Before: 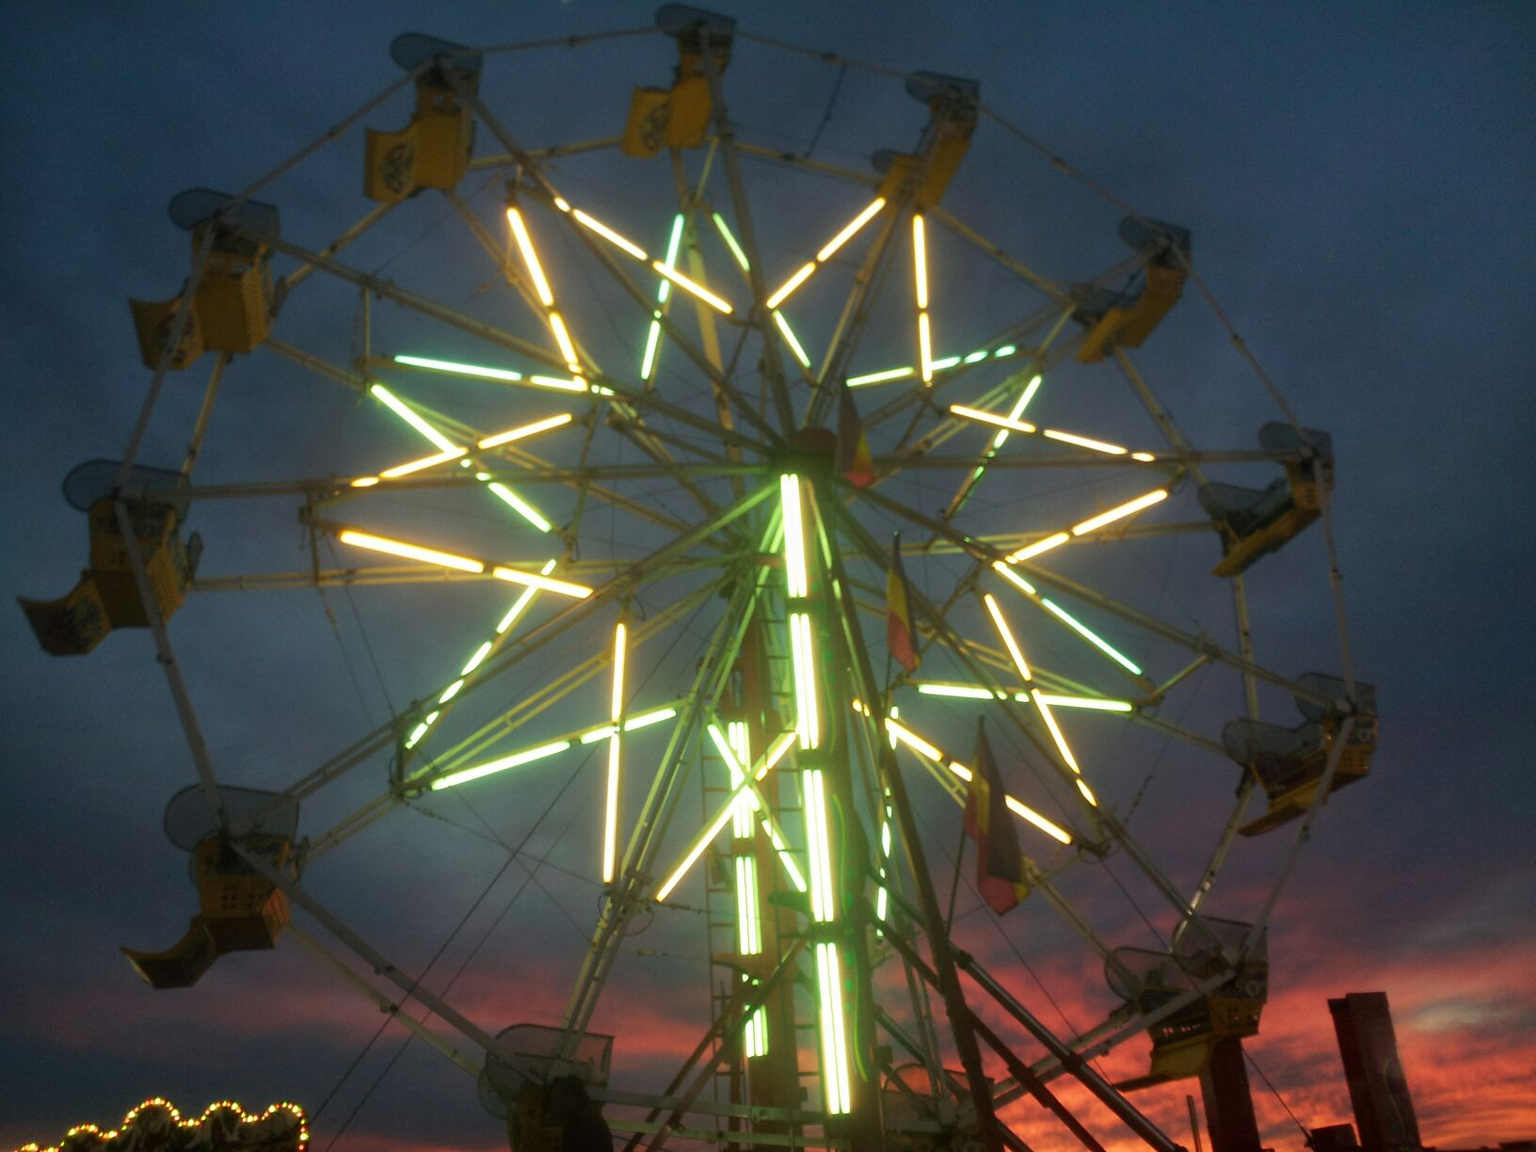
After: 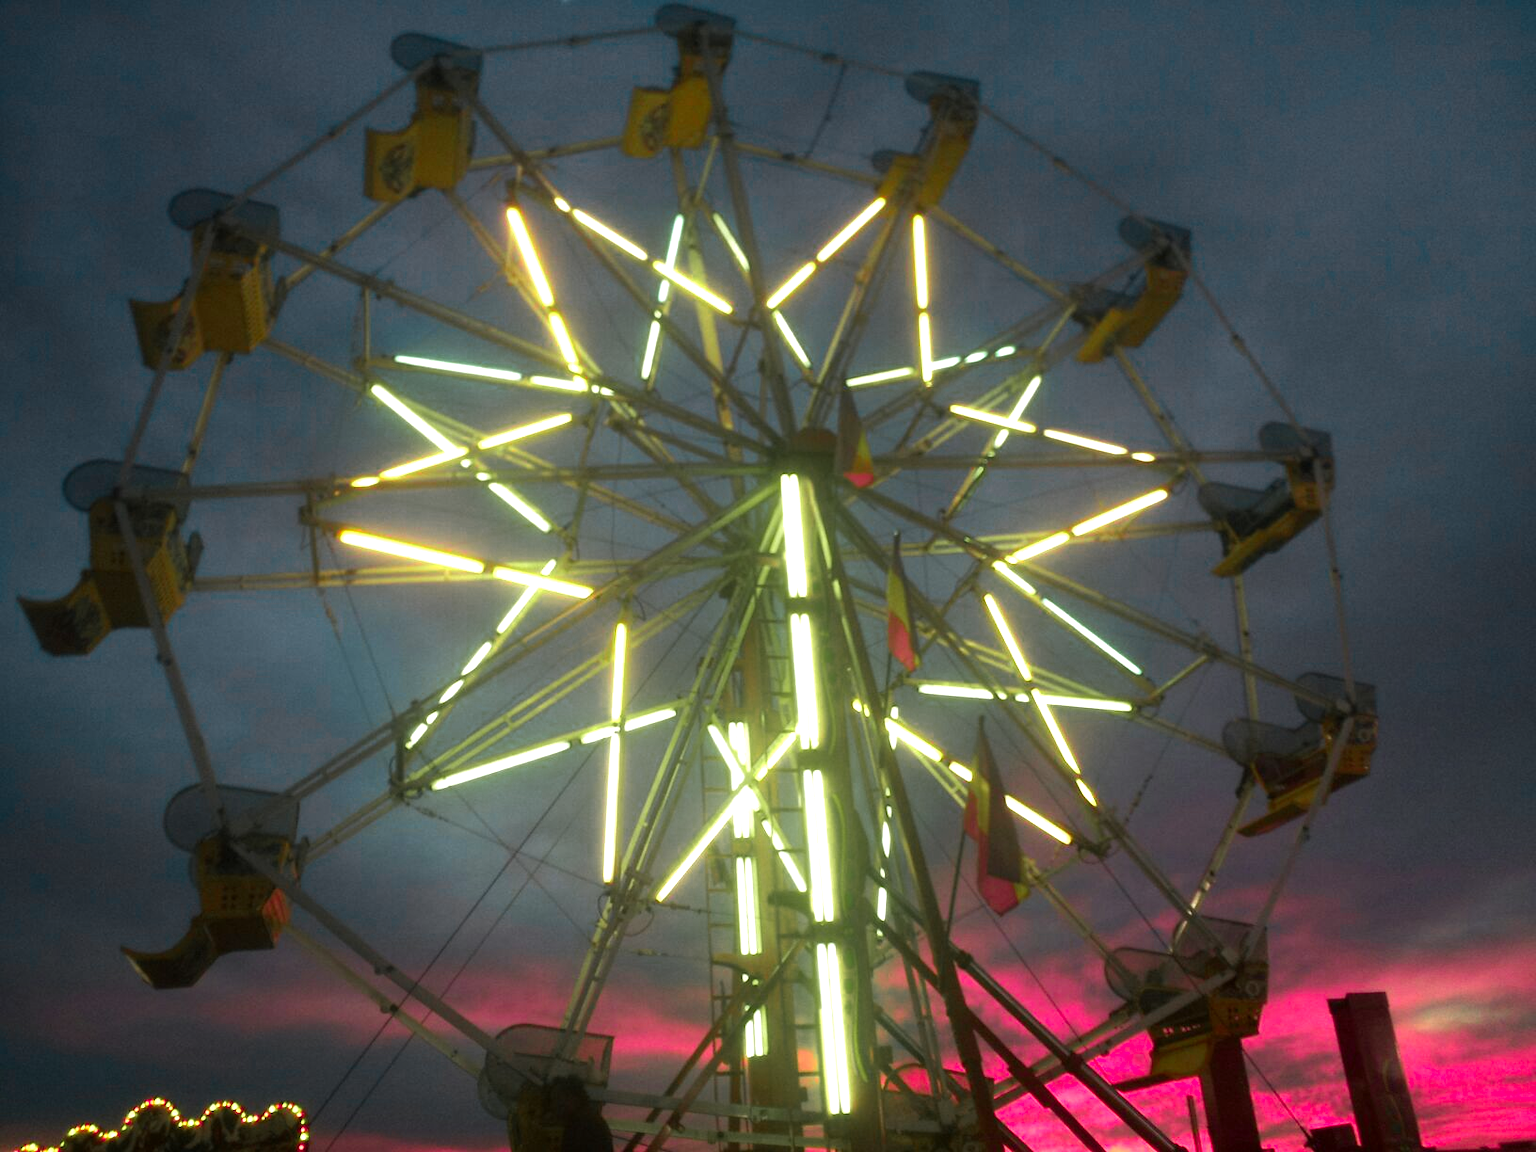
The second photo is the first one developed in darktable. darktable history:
color zones: curves: ch0 [(0, 0.533) (0.126, 0.533) (0.234, 0.533) (0.368, 0.357) (0.5, 0.5) (0.625, 0.5) (0.74, 0.637) (0.875, 0.5)]; ch1 [(0.004, 0.708) (0.129, 0.662) (0.25, 0.5) (0.375, 0.331) (0.496, 0.396) (0.625, 0.649) (0.739, 0.26) (0.875, 0.5) (1, 0.478)]; ch2 [(0, 0.409) (0.132, 0.403) (0.236, 0.558) (0.379, 0.448) (0.5, 0.5) (0.625, 0.5) (0.691, 0.39) (0.875, 0.5)]
tone equalizer: -8 EV -0.725 EV, -7 EV -0.726 EV, -6 EV -0.61 EV, -5 EV -0.394 EV, -3 EV 0.394 EV, -2 EV 0.6 EV, -1 EV 0.674 EV, +0 EV 0.752 EV, smoothing diameter 24.81%, edges refinement/feathering 11.86, preserve details guided filter
